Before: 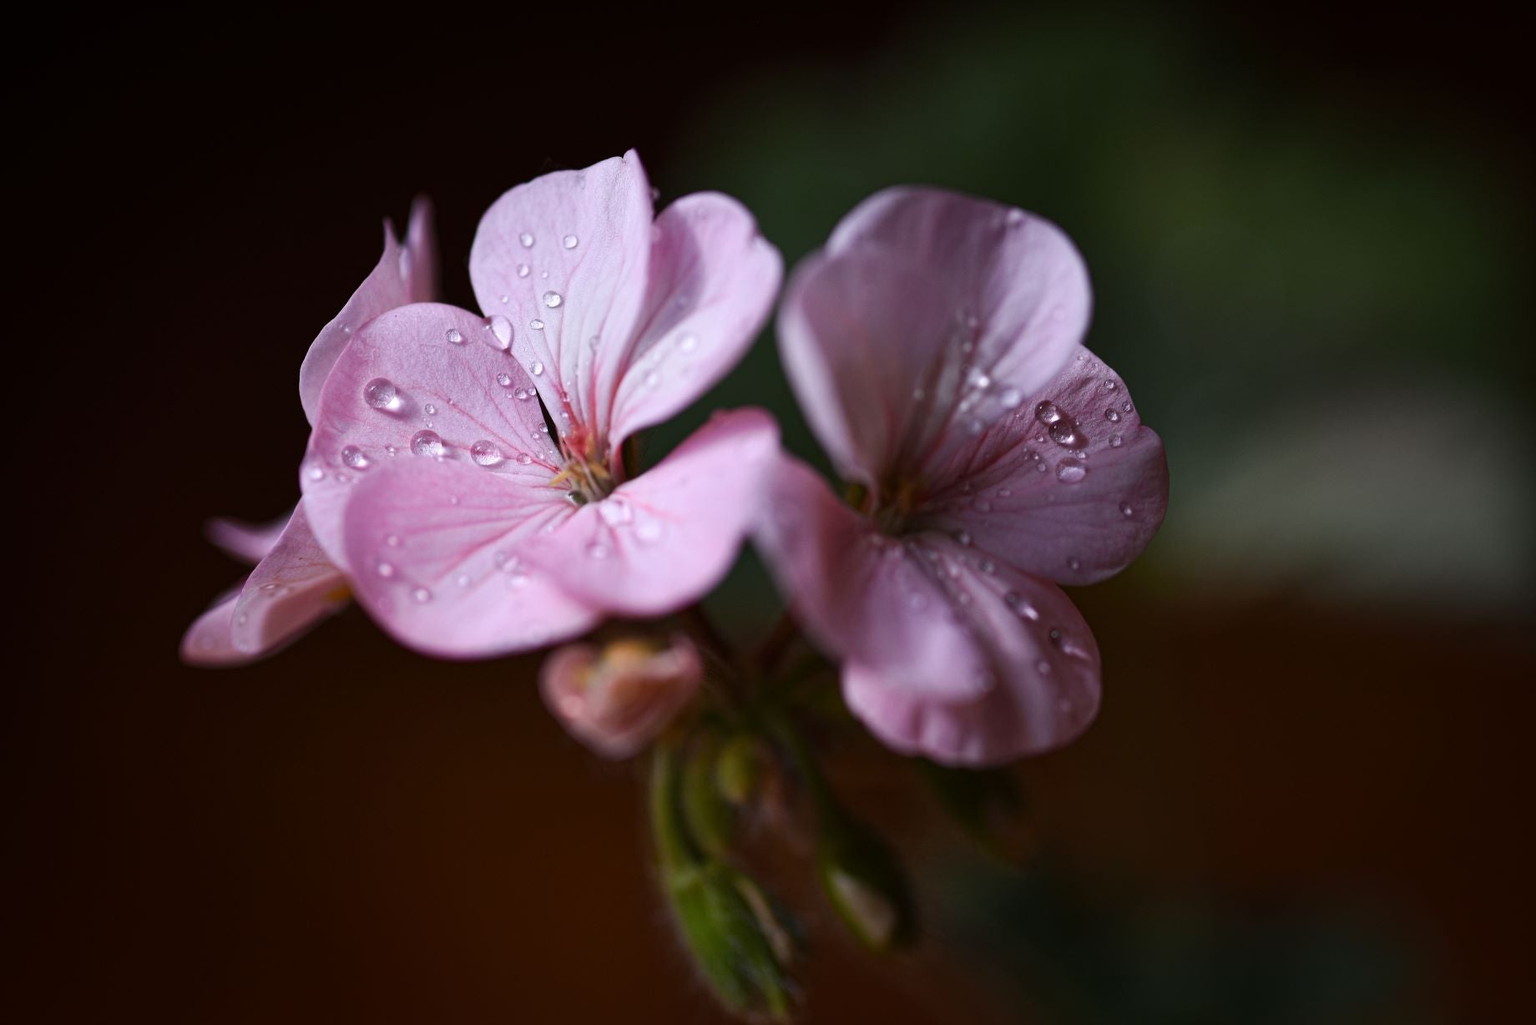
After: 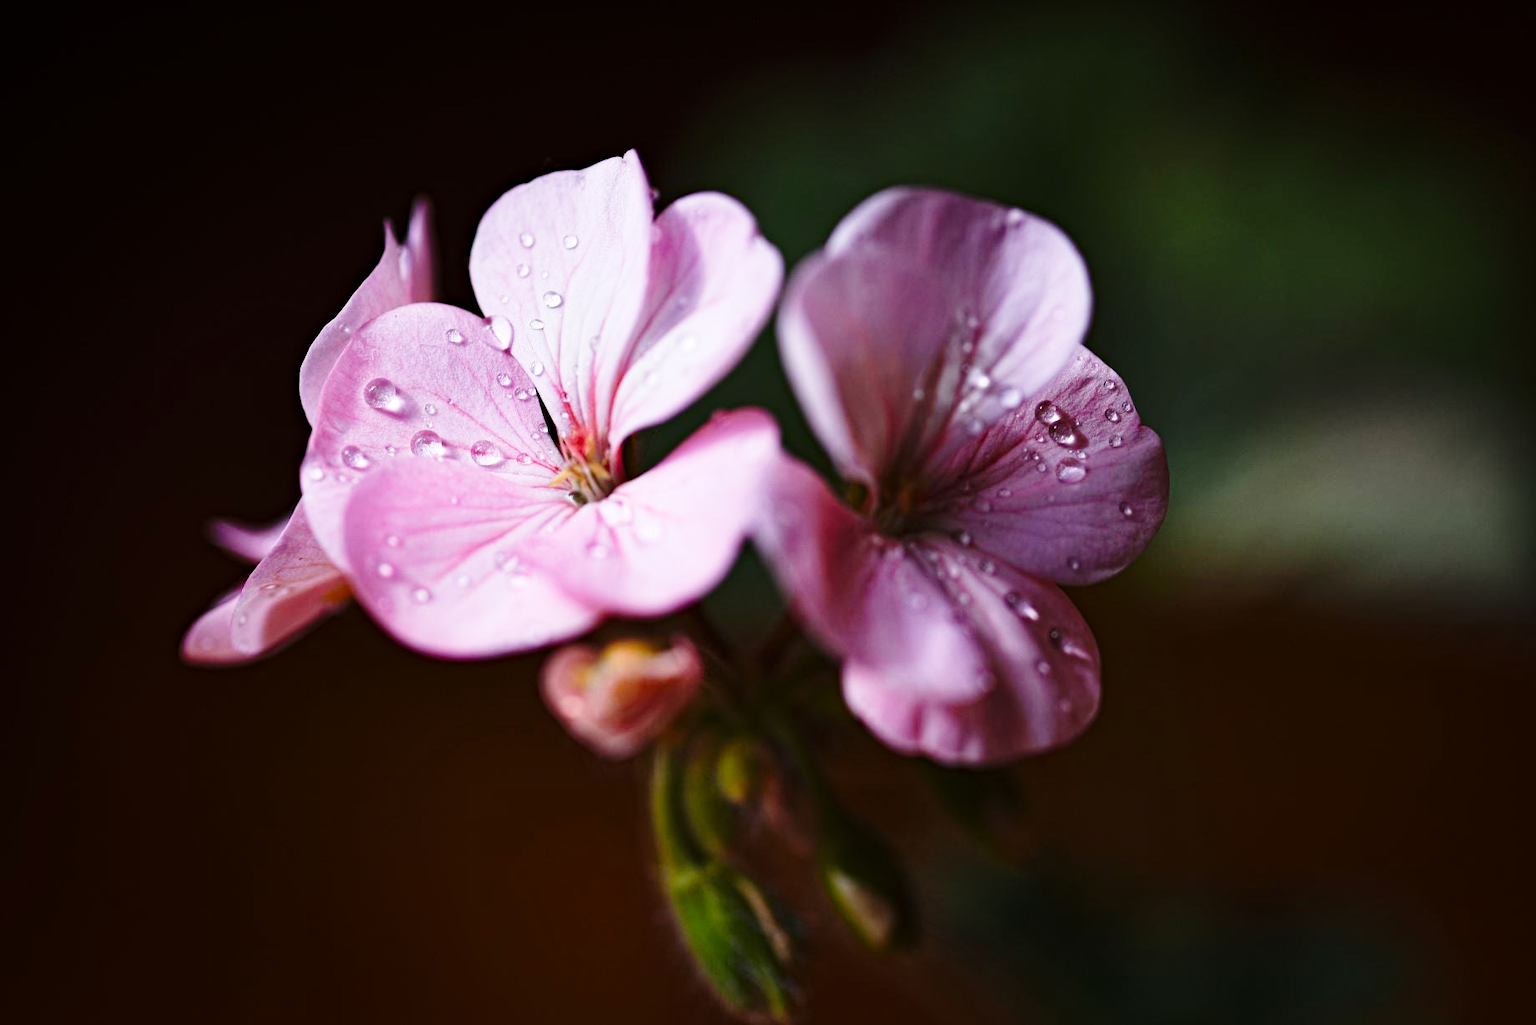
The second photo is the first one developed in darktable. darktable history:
haze removal: adaptive false
base curve: curves: ch0 [(0, 0) (0.028, 0.03) (0.121, 0.232) (0.46, 0.748) (0.859, 0.968) (1, 1)], preserve colors none
